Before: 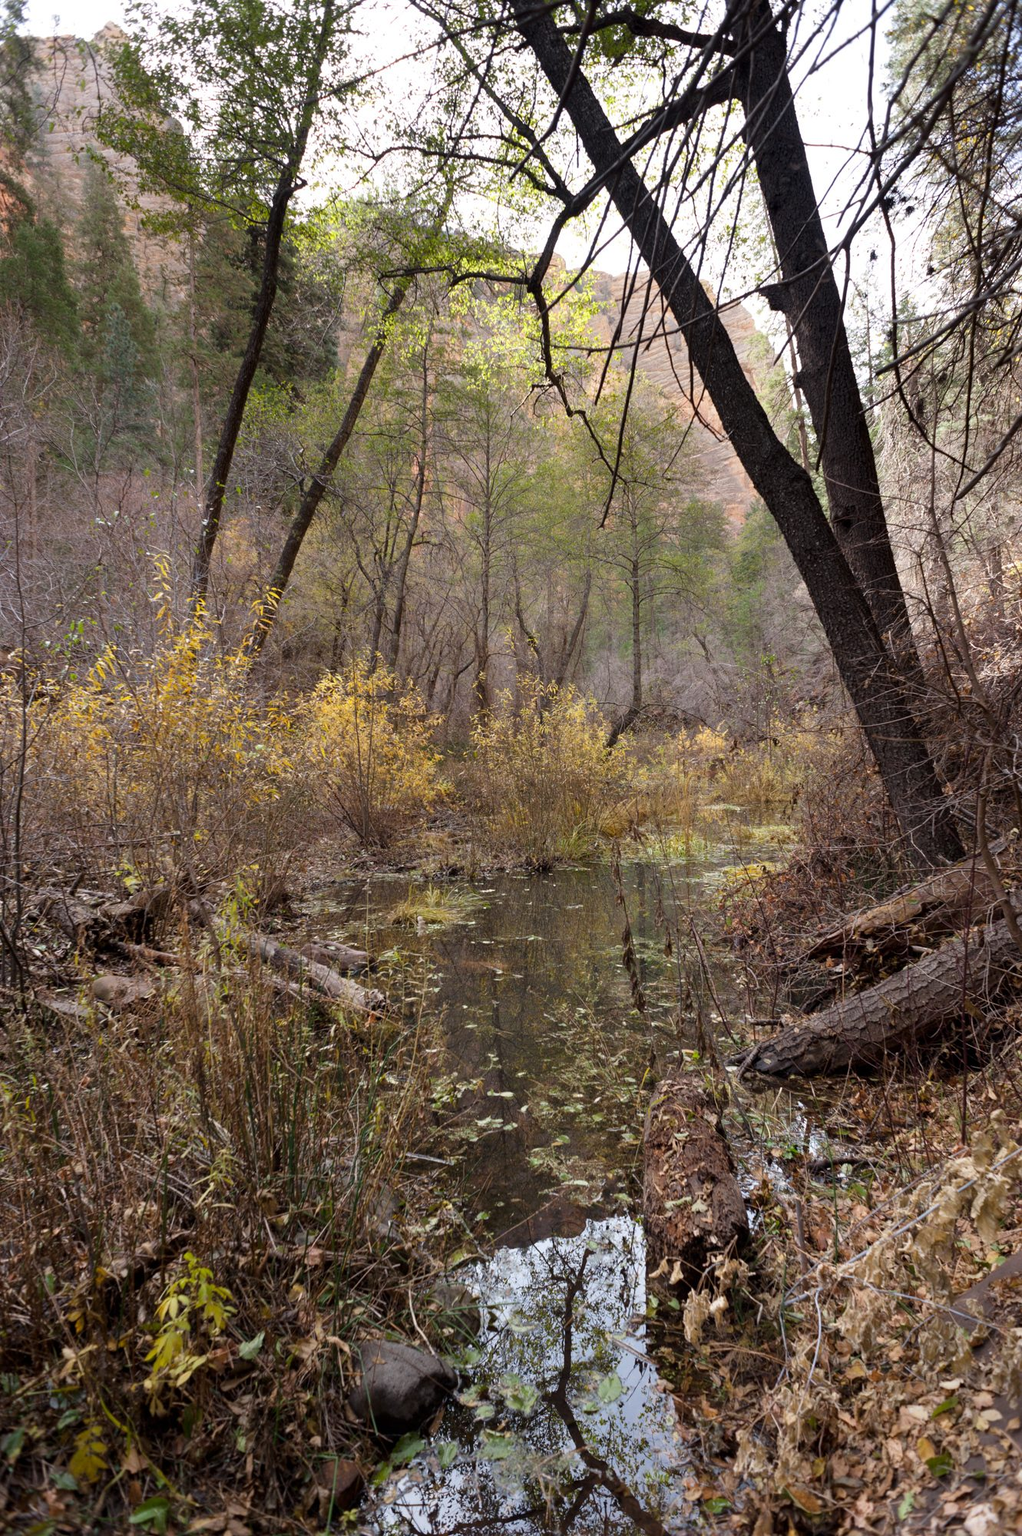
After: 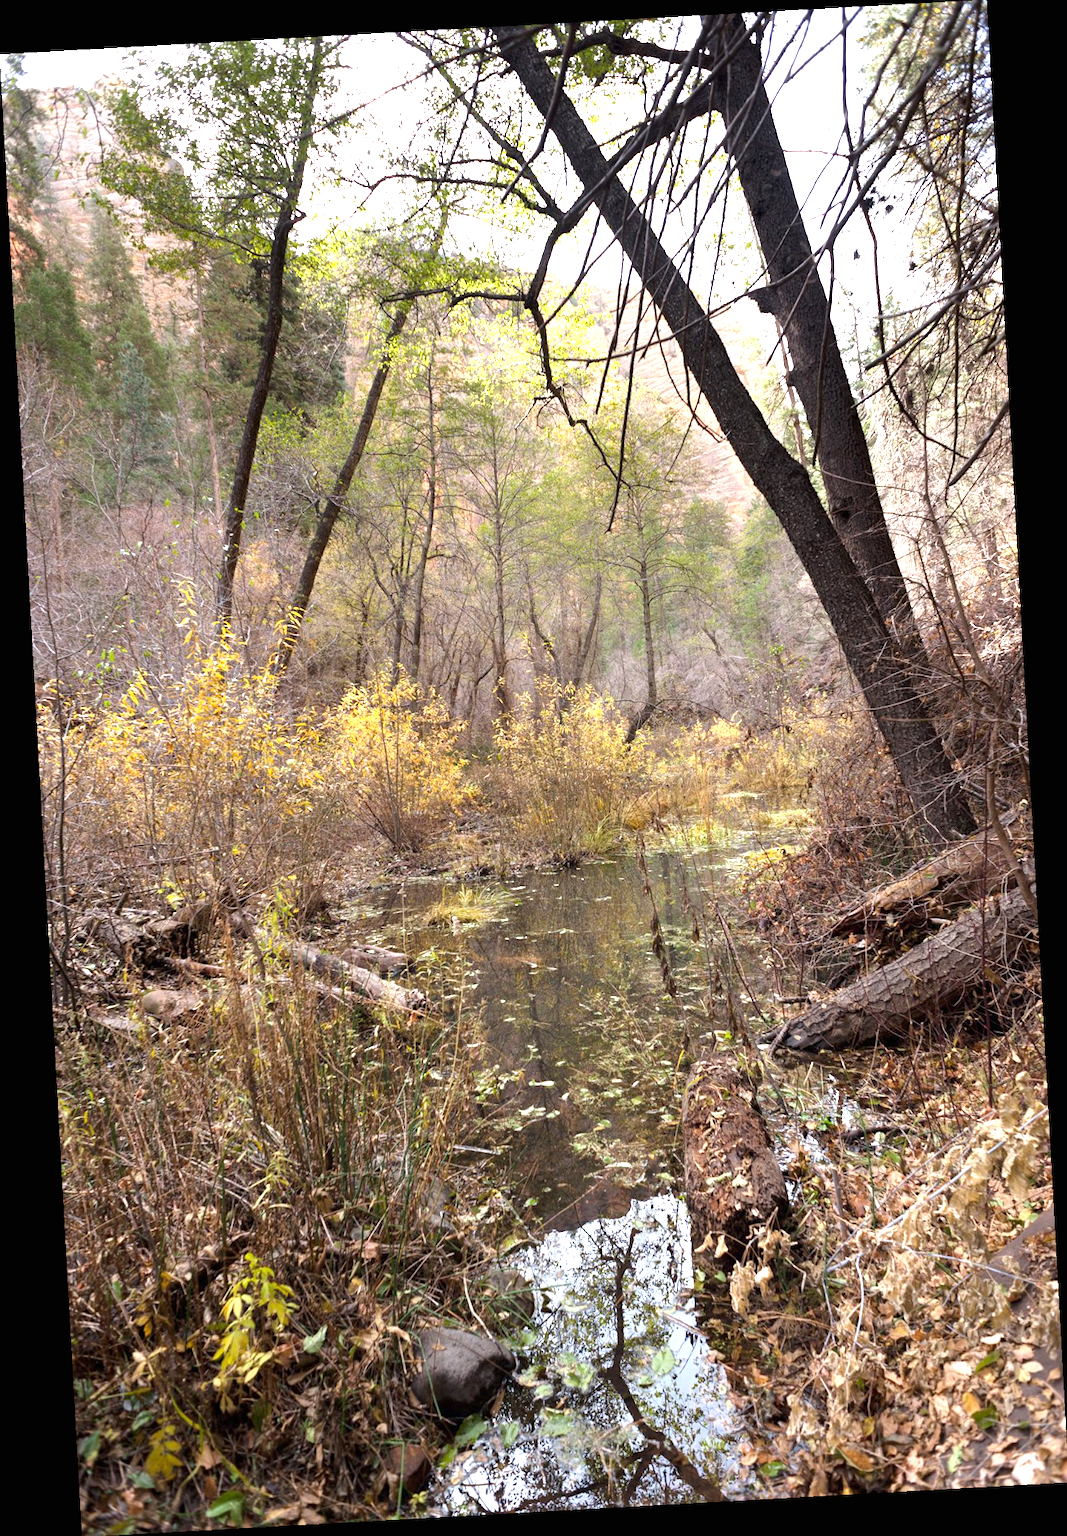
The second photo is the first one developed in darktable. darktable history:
rotate and perspective: rotation -3.18°, automatic cropping off
exposure: black level correction 0, exposure 1.1 EV, compensate highlight preservation false
